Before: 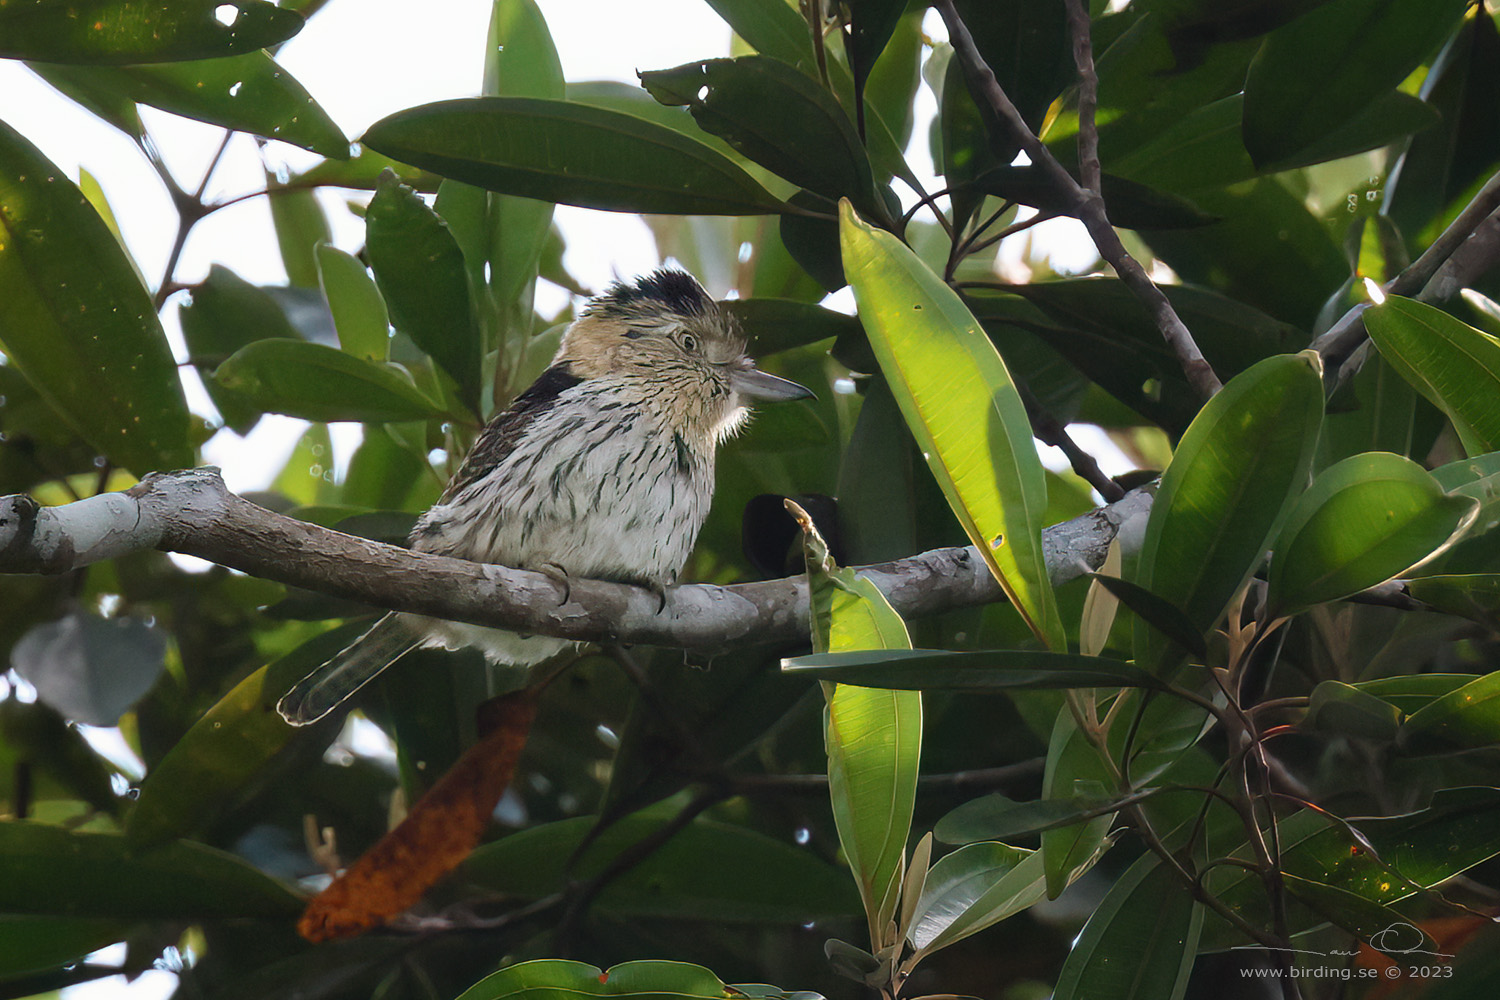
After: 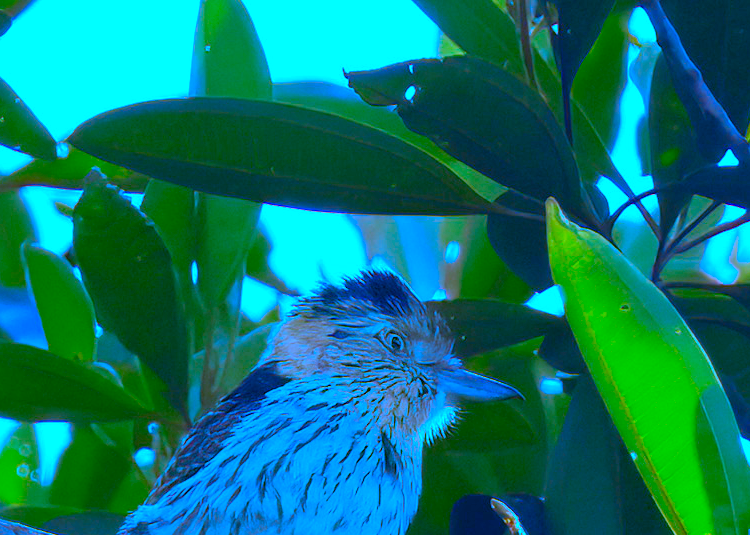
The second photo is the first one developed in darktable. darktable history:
shadows and highlights: on, module defaults
color correction: saturation 2.15
white balance: red 0.766, blue 1.537
crop: left 19.556%, right 30.401%, bottom 46.458%
